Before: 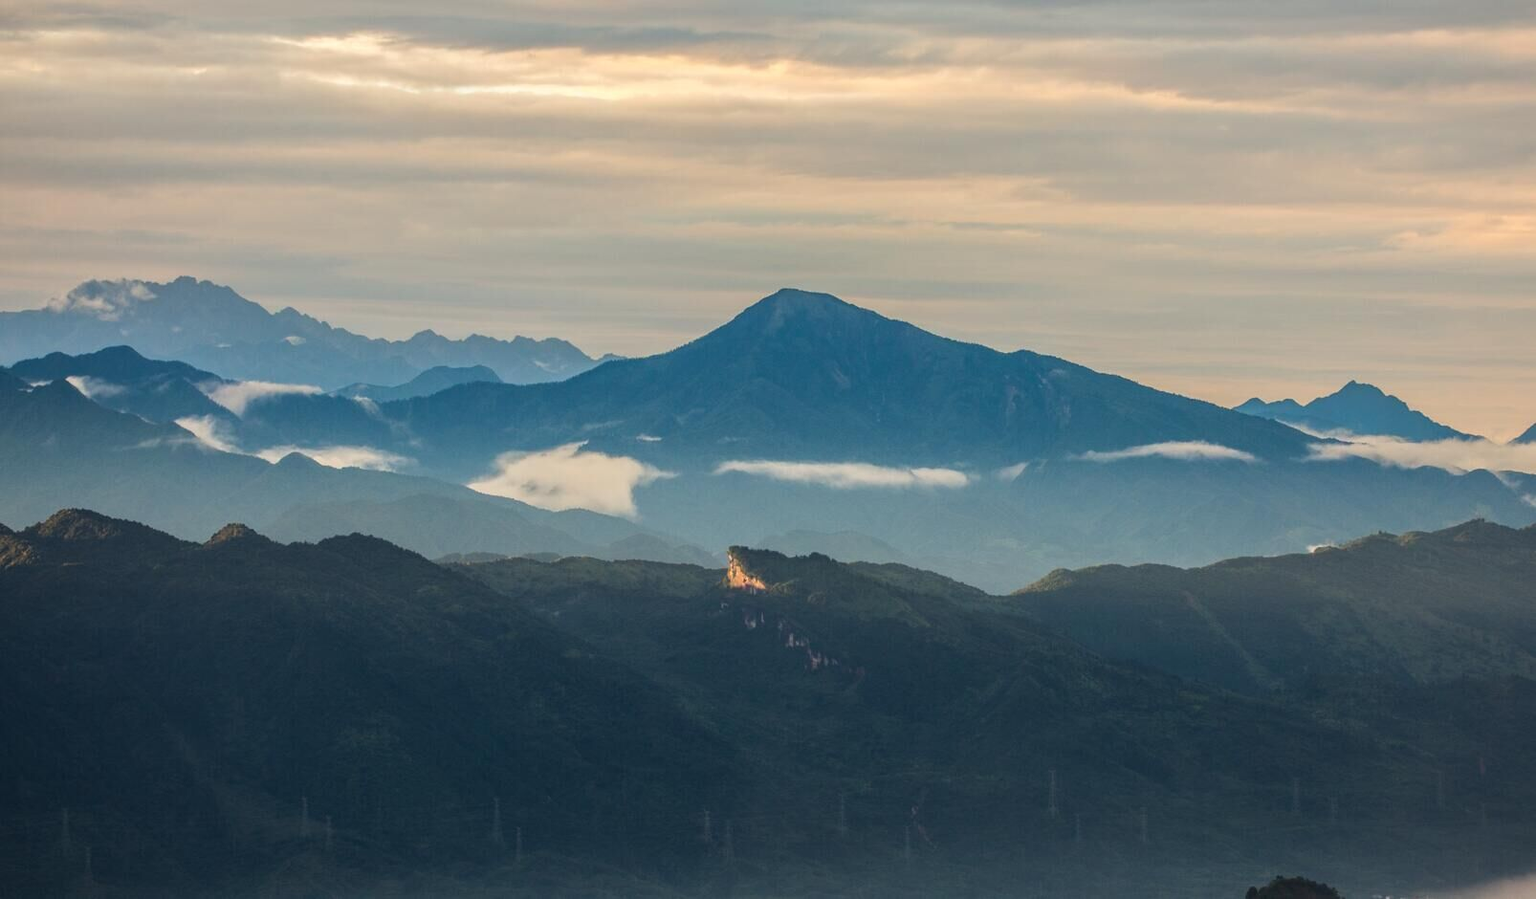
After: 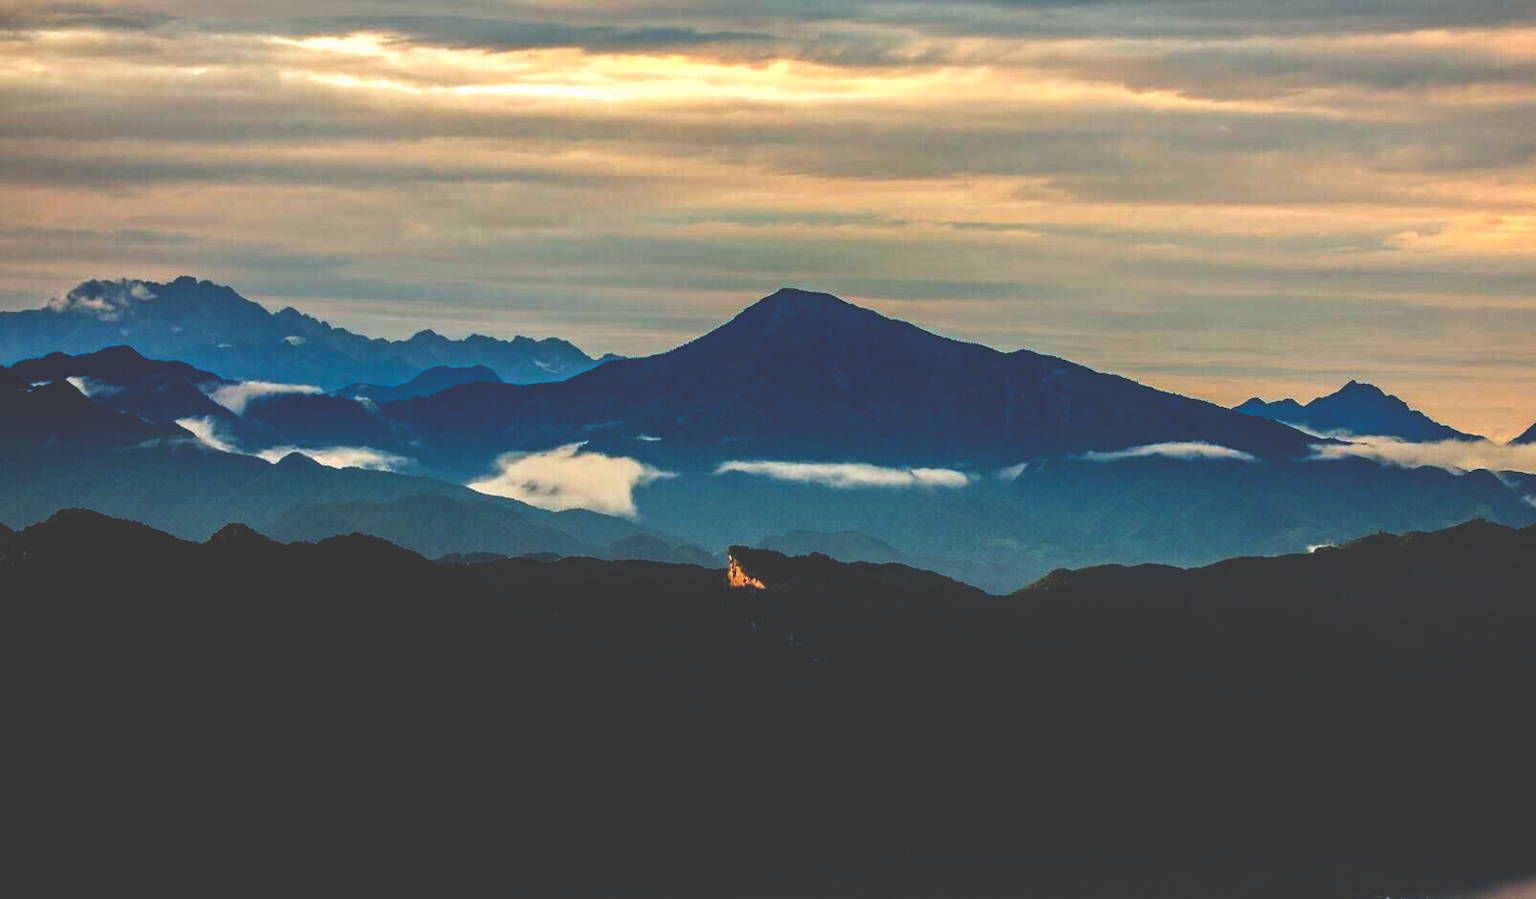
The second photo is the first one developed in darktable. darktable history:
base curve: curves: ch0 [(0, 0.036) (0.083, 0.04) (0.804, 1)], preserve colors none
haze removal: compatibility mode true, adaptive false
